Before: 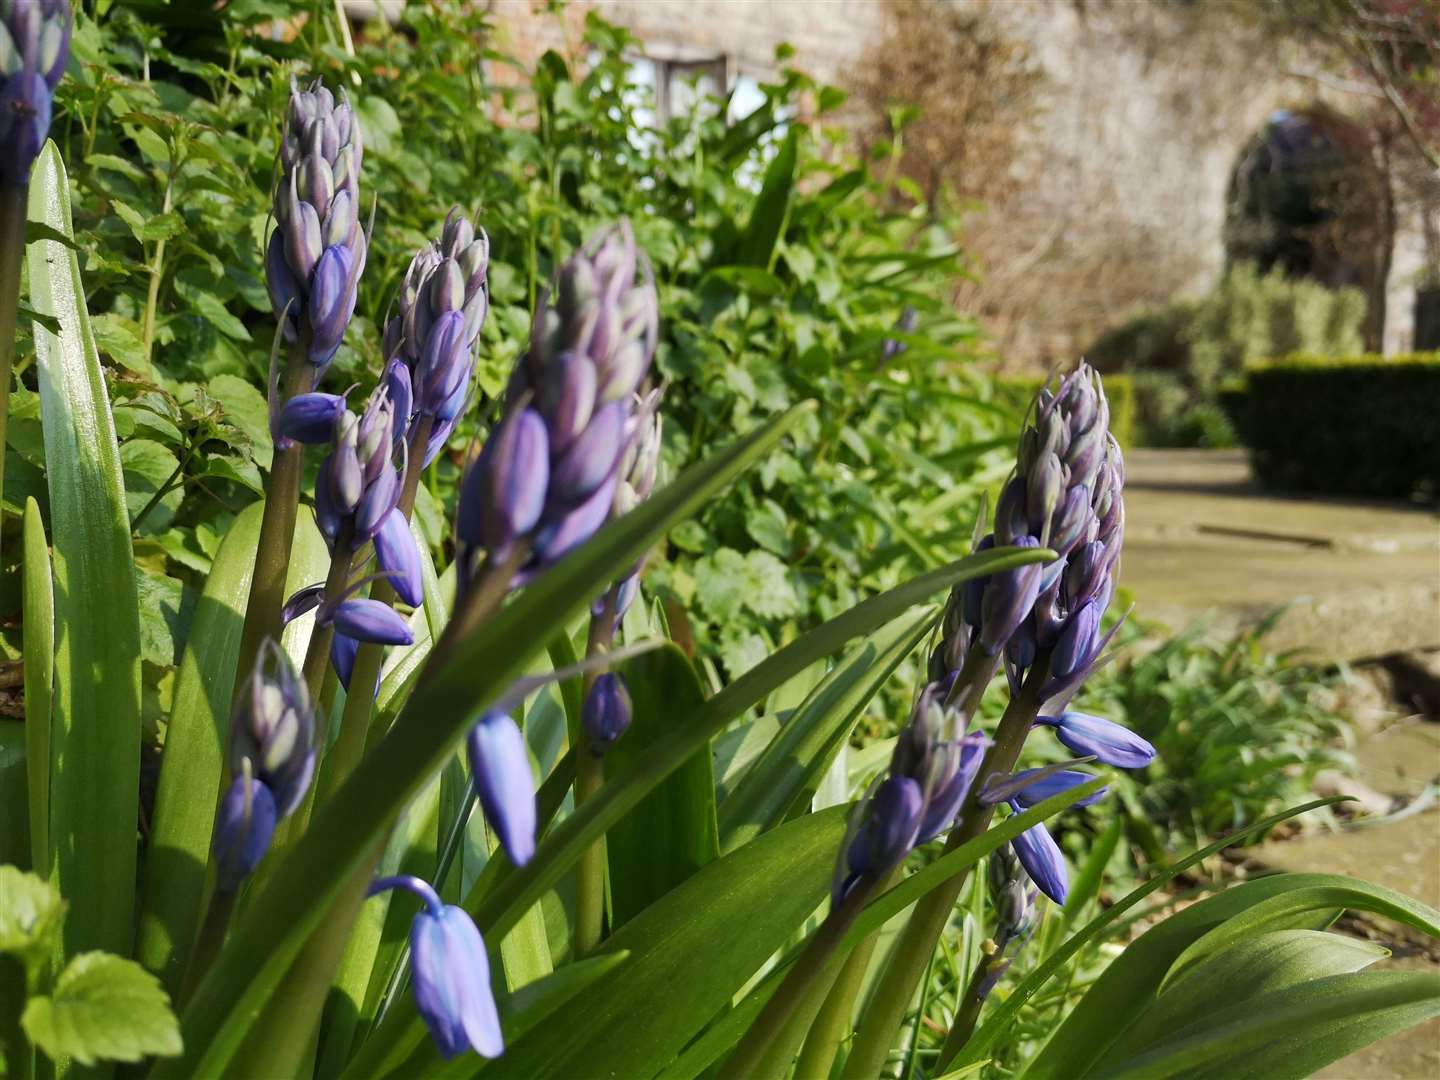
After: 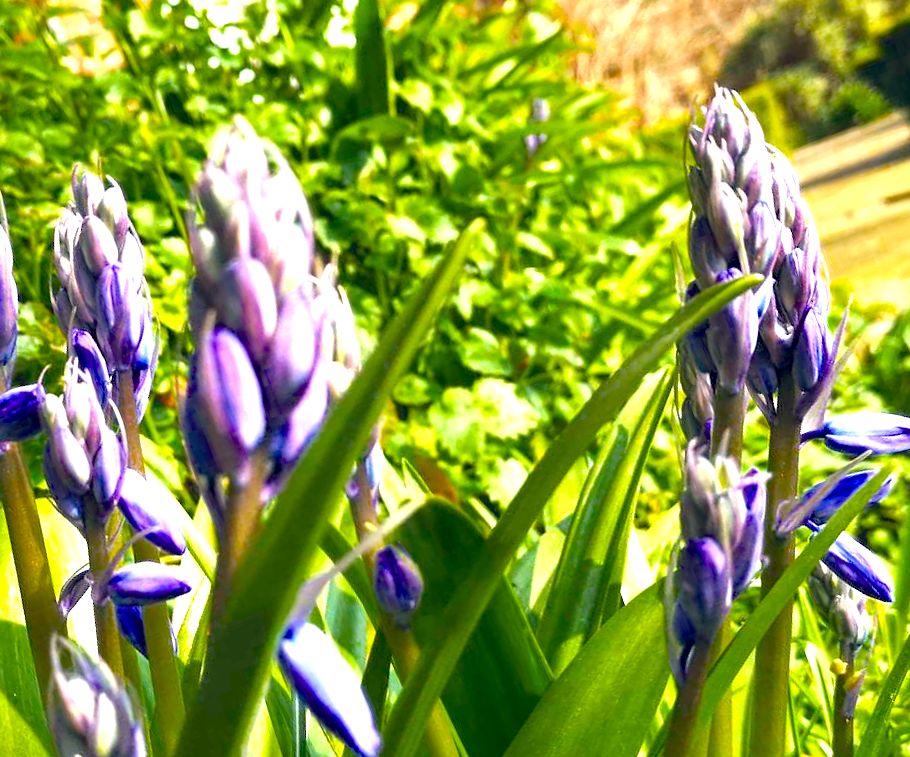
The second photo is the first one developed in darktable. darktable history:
color balance rgb: highlights gain › chroma 0.584%, highlights gain › hue 55.84°, global offset › chroma 0.137%, global offset › hue 253.78°, perceptual saturation grading › global saturation 30.019%, global vibrance 16.048%, saturation formula JzAzBz (2021)
crop and rotate: angle 20.91°, left 6.758%, right 4.121%, bottom 1.109%
exposure: black level correction 0, exposure 1.664 EV, compensate highlight preservation false
local contrast: highlights 100%, shadows 98%, detail 119%, midtone range 0.2
